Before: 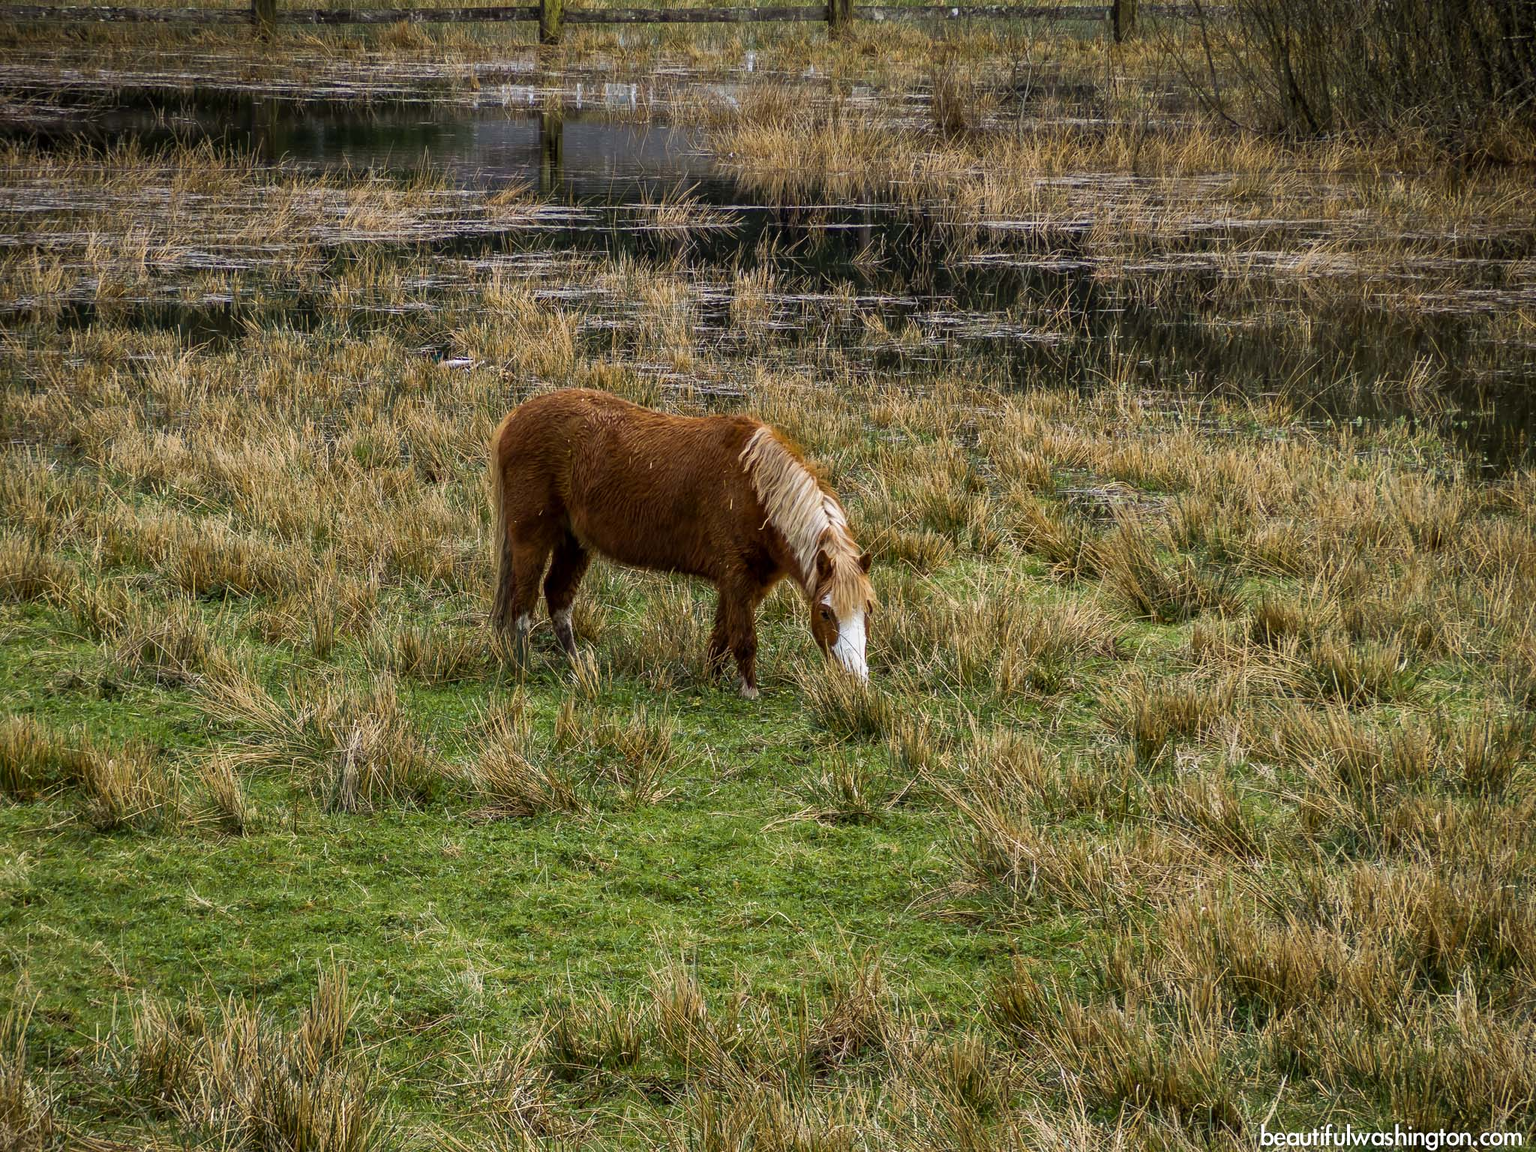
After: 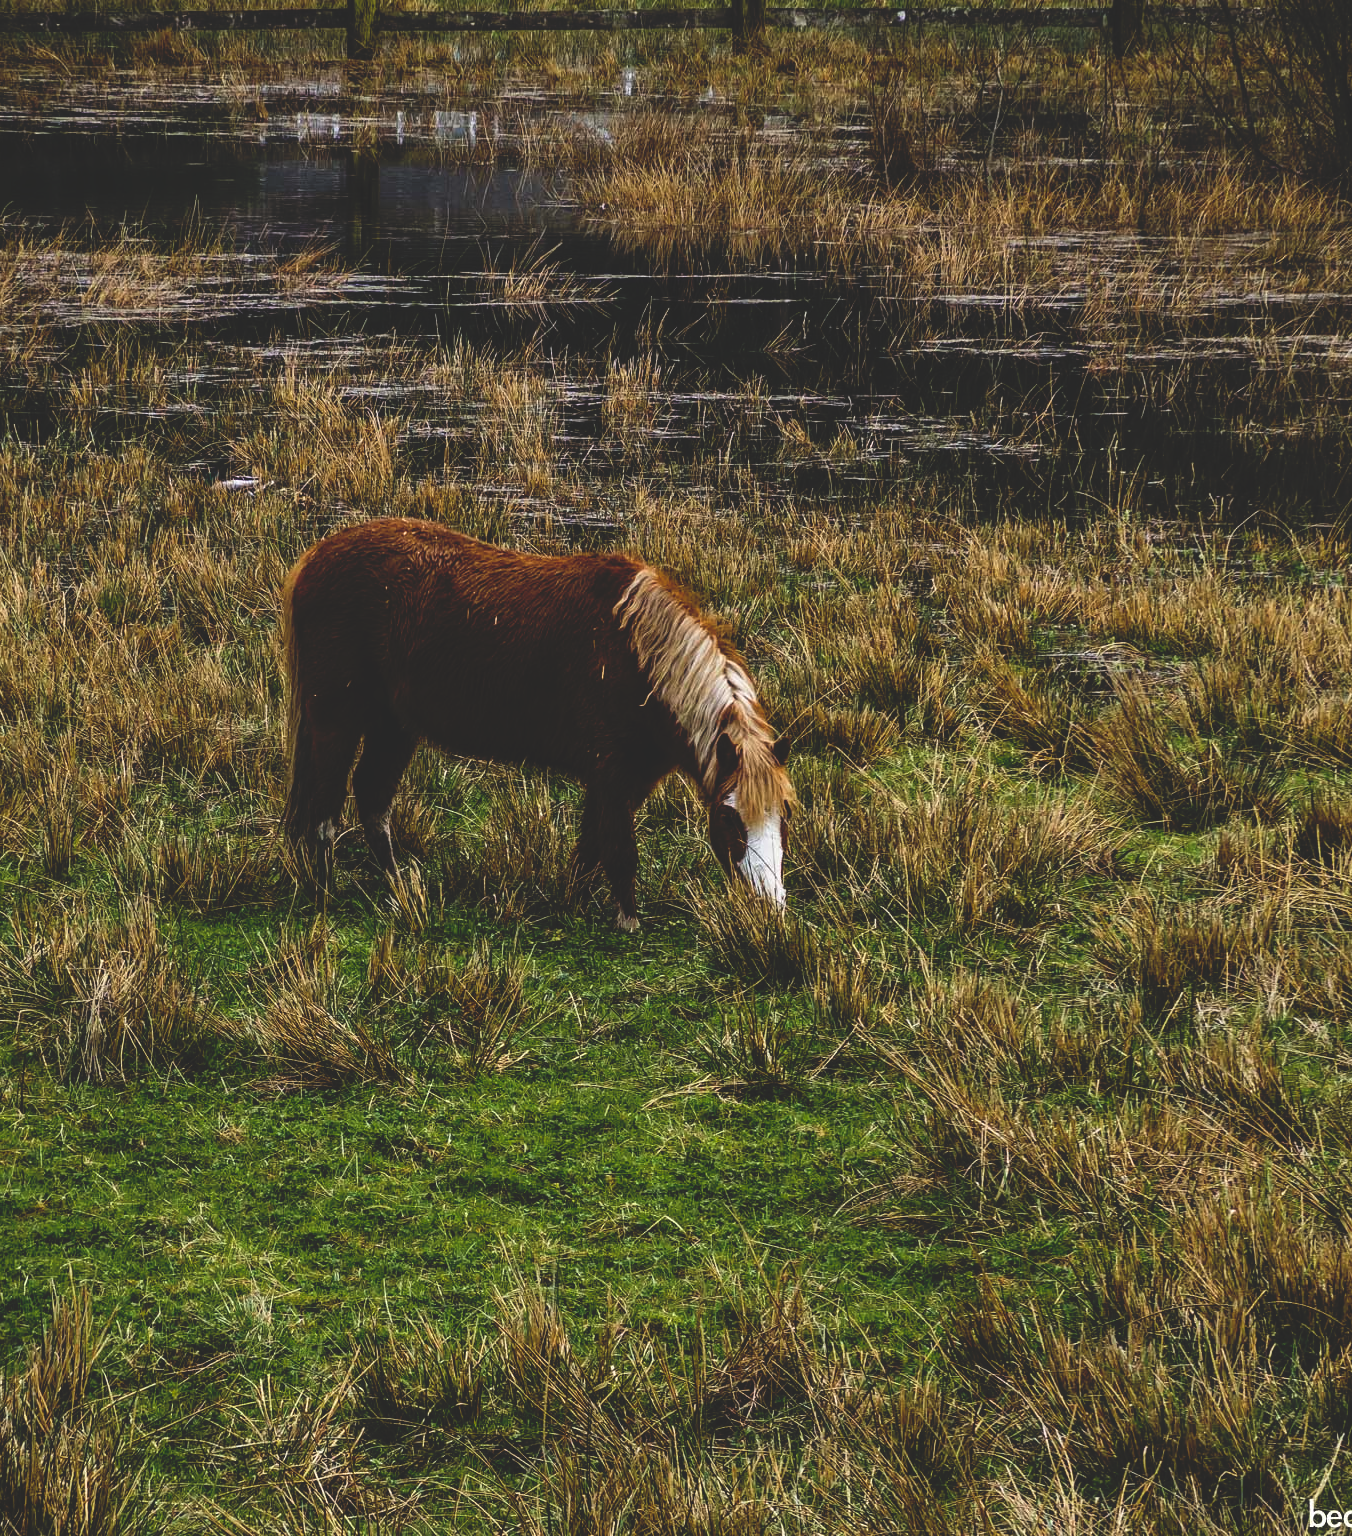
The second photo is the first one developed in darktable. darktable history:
levels: mode automatic, levels [0, 0.478, 1]
base curve: curves: ch0 [(0, 0.02) (0.083, 0.036) (1, 1)], preserve colors none
crop and rotate: left 18.2%, right 15.755%
